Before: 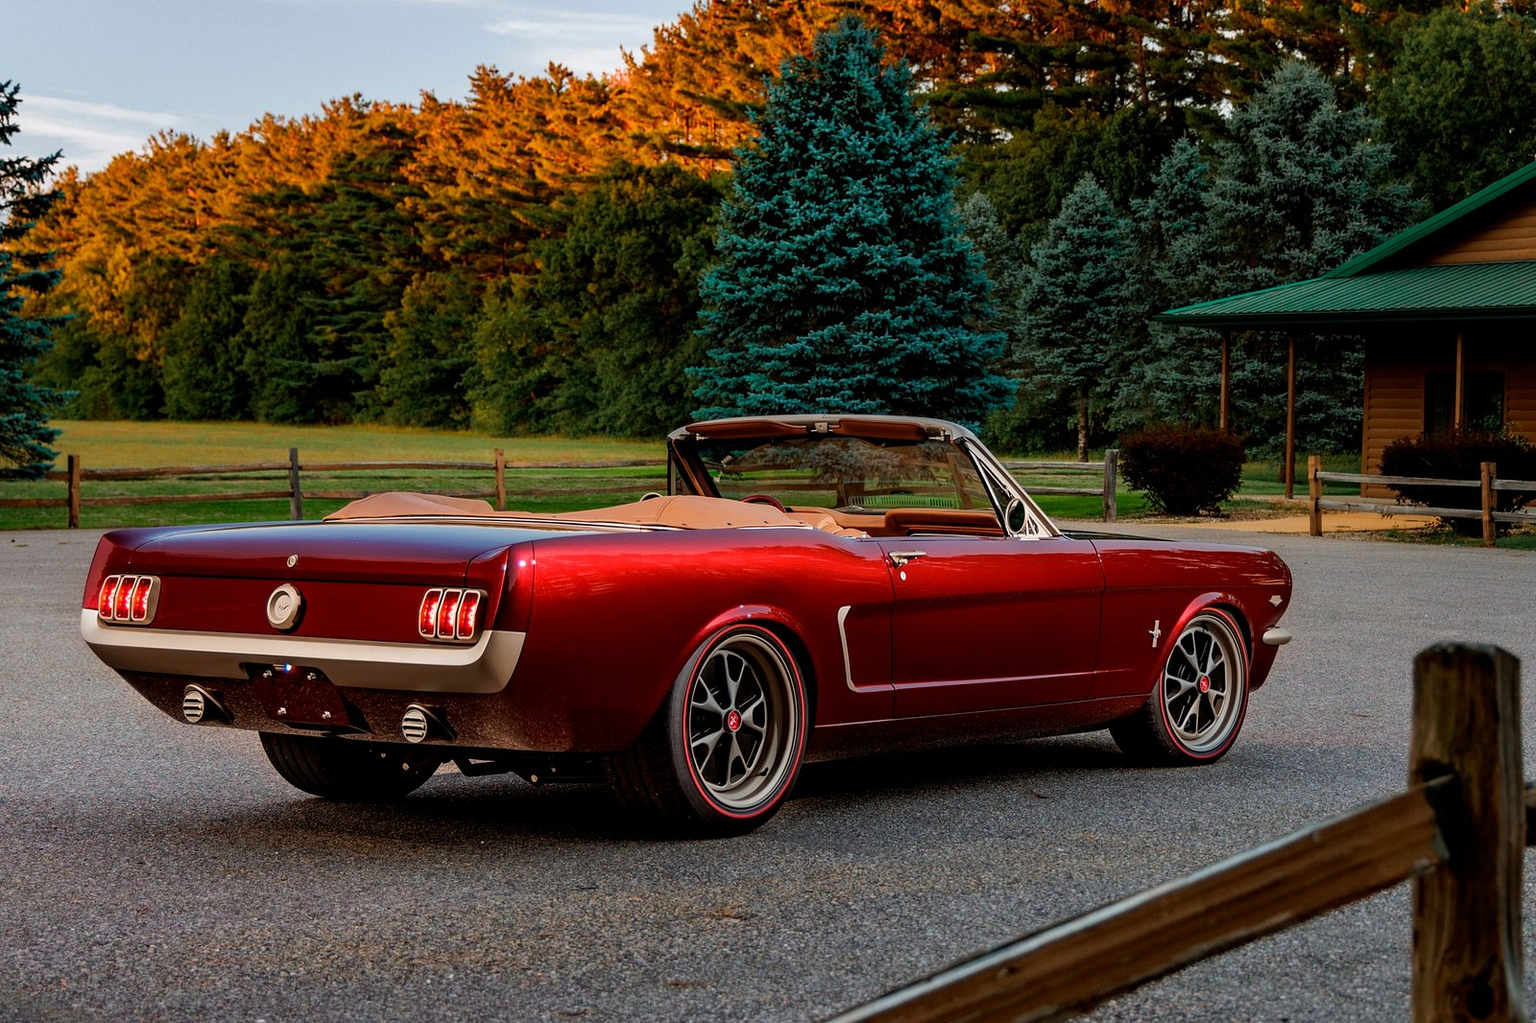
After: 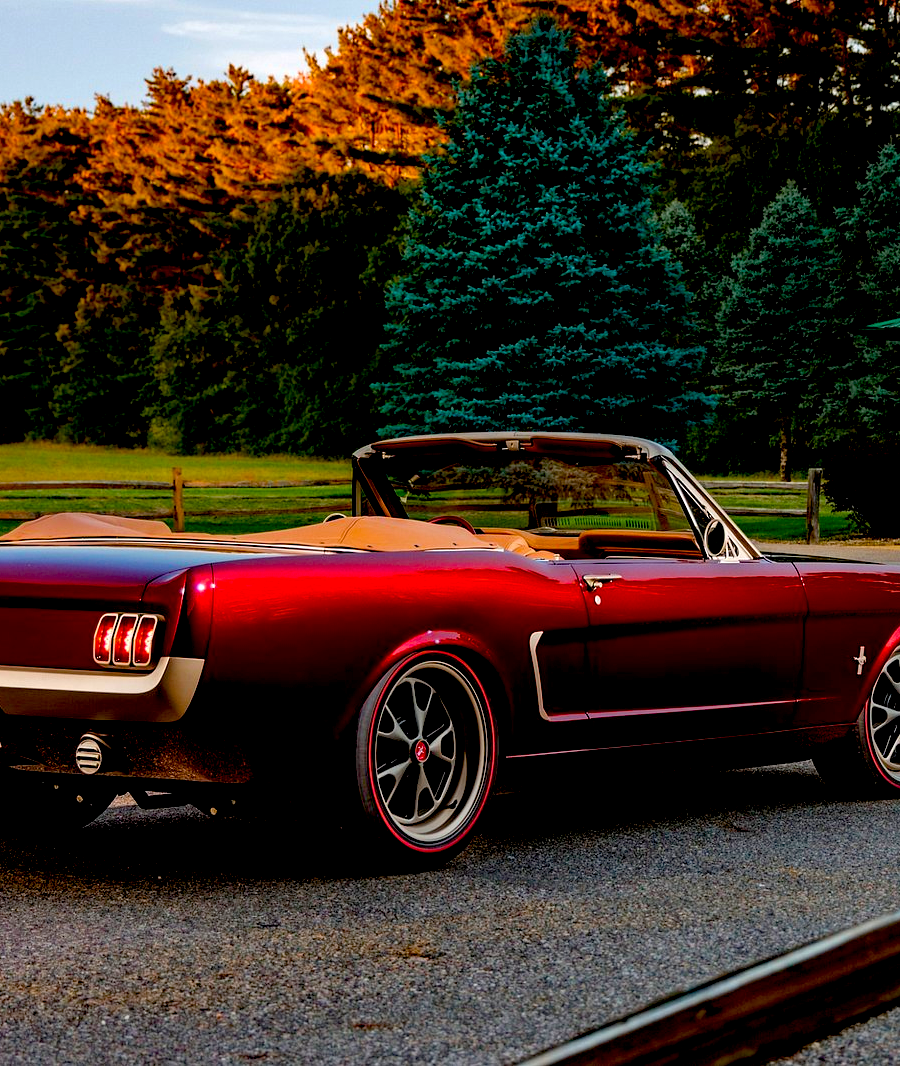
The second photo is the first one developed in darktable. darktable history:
crop: left 21.496%, right 22.254%
exposure: black level correction 0.025, exposure 0.182 EV, compensate highlight preservation false
color balance rgb: perceptual saturation grading › global saturation 30%, global vibrance 10%
